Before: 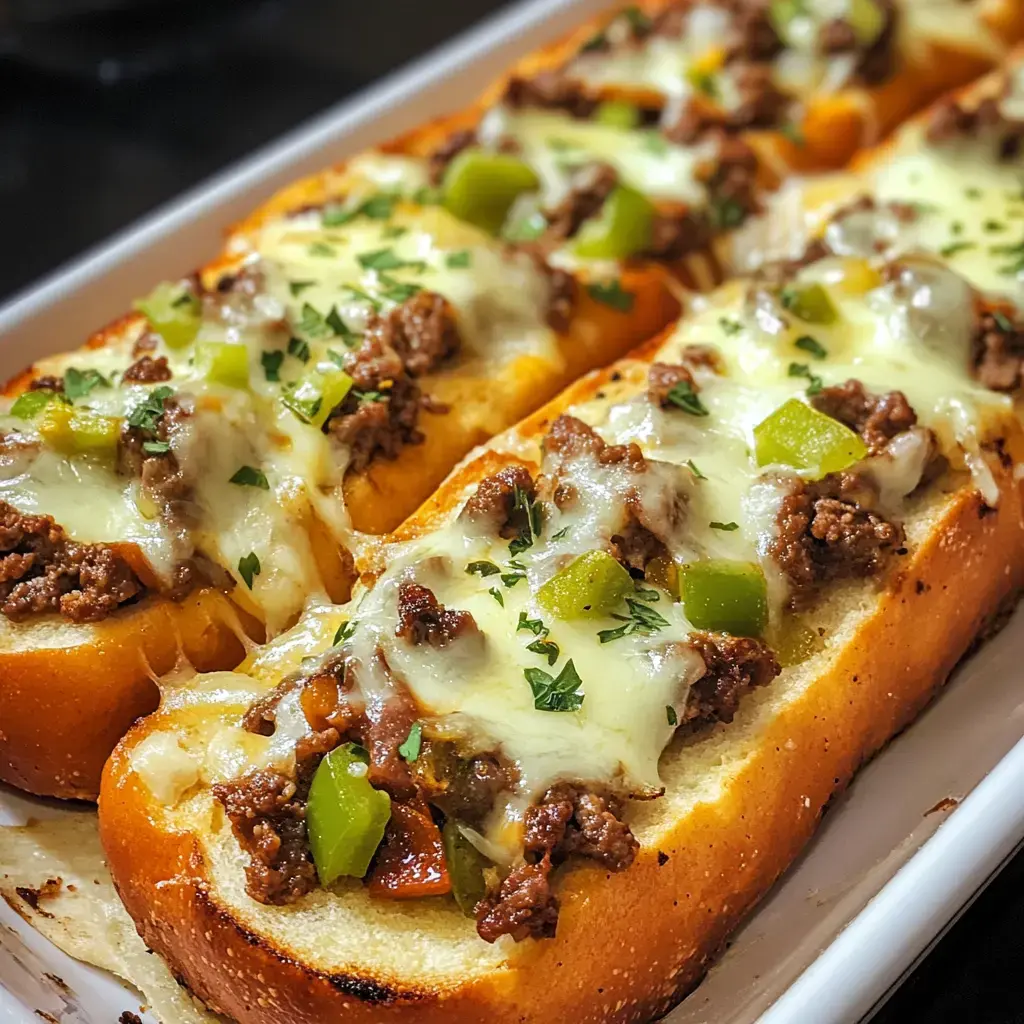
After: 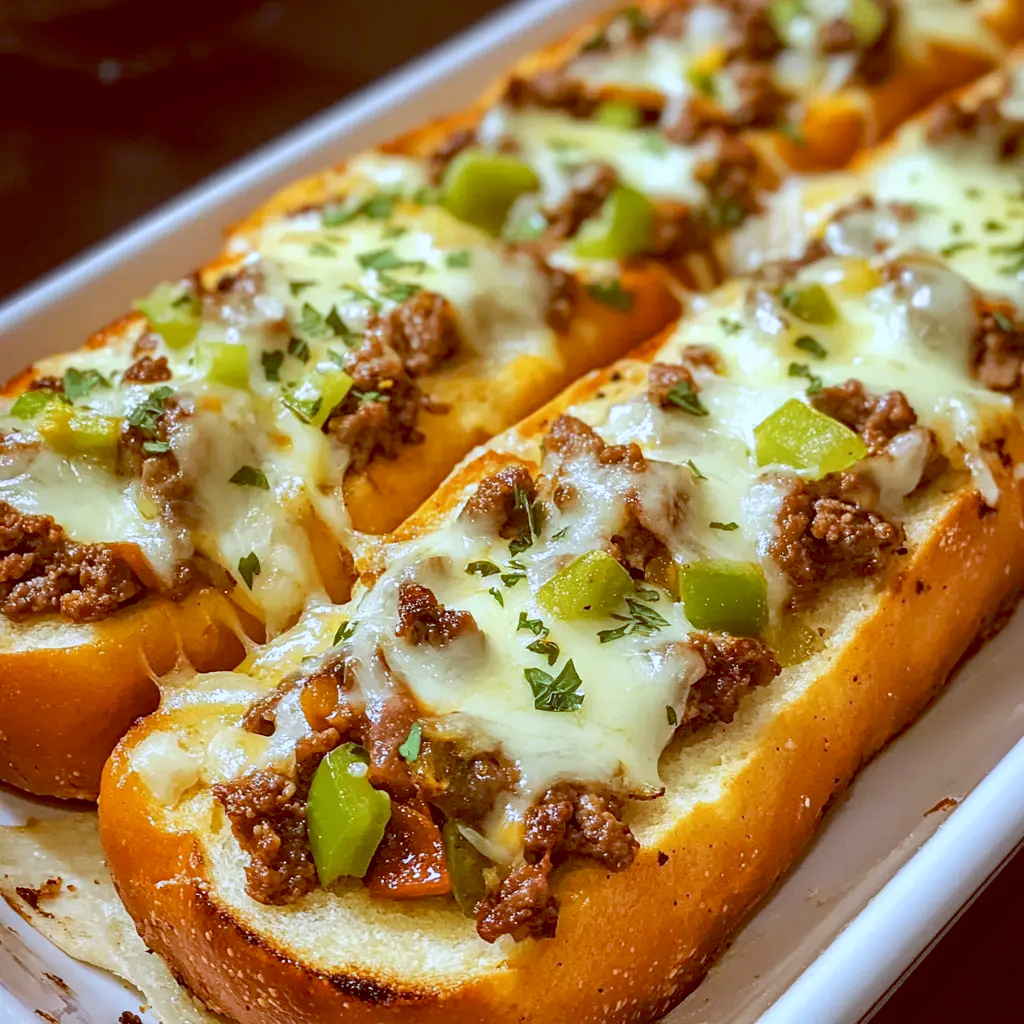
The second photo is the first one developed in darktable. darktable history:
color calibration: x 0.37, y 0.382, temperature 4313.32 K
color balance: lift [1, 1.011, 0.999, 0.989], gamma [1.109, 1.045, 1.039, 0.955], gain [0.917, 0.936, 0.952, 1.064], contrast 2.32%, contrast fulcrum 19%, output saturation 101%
